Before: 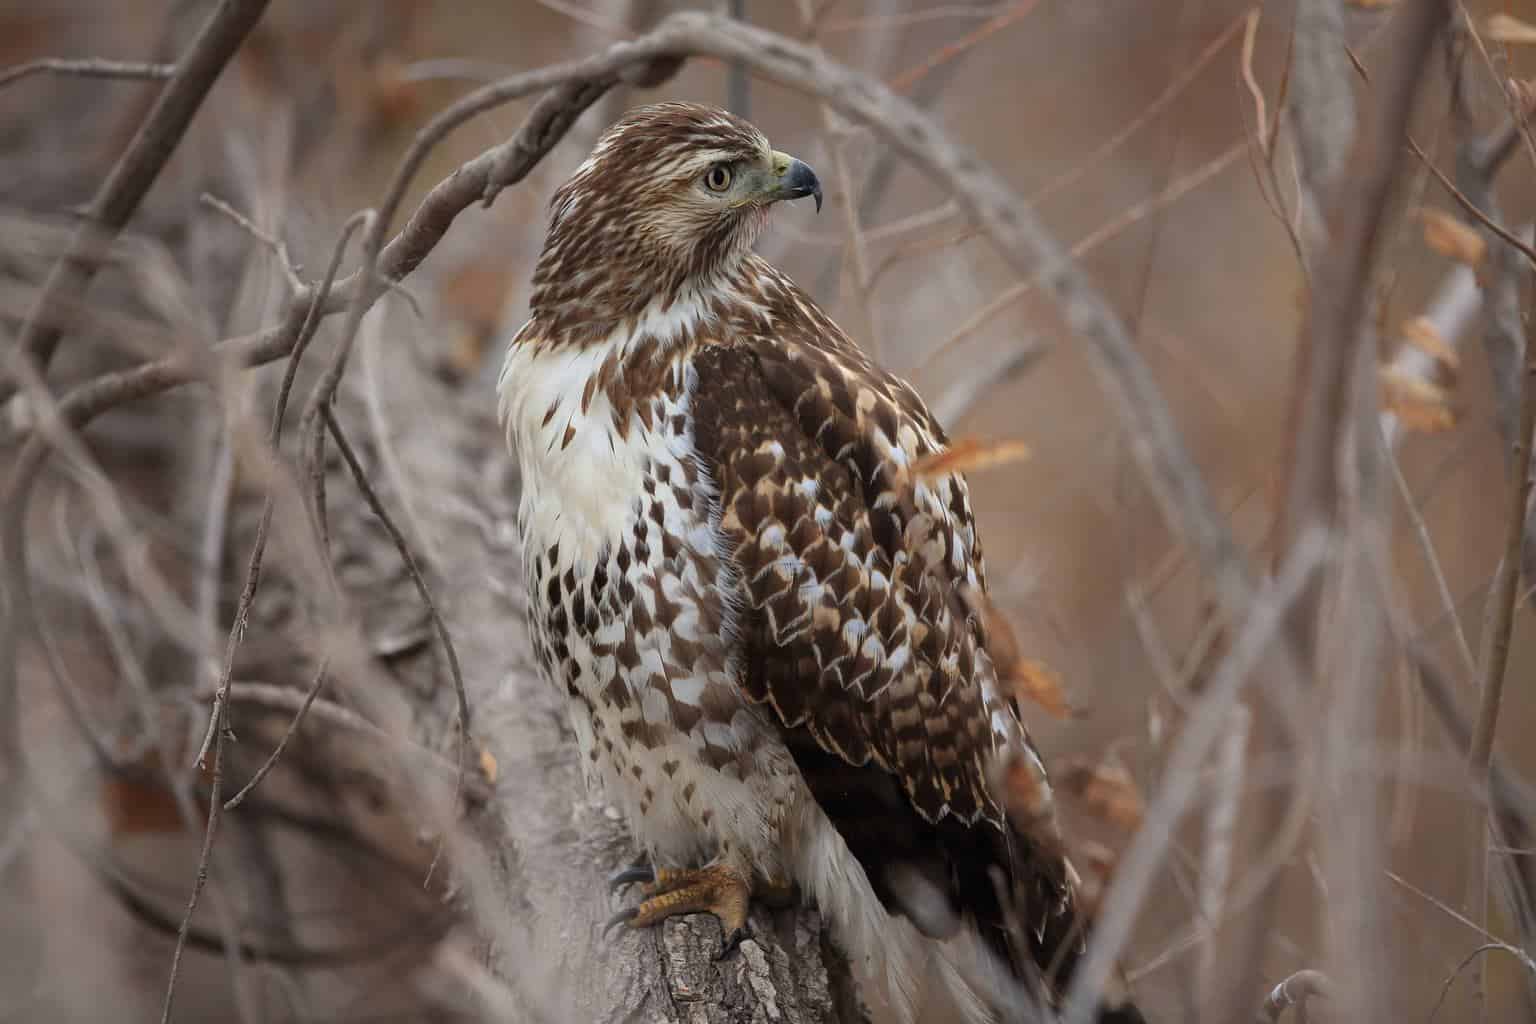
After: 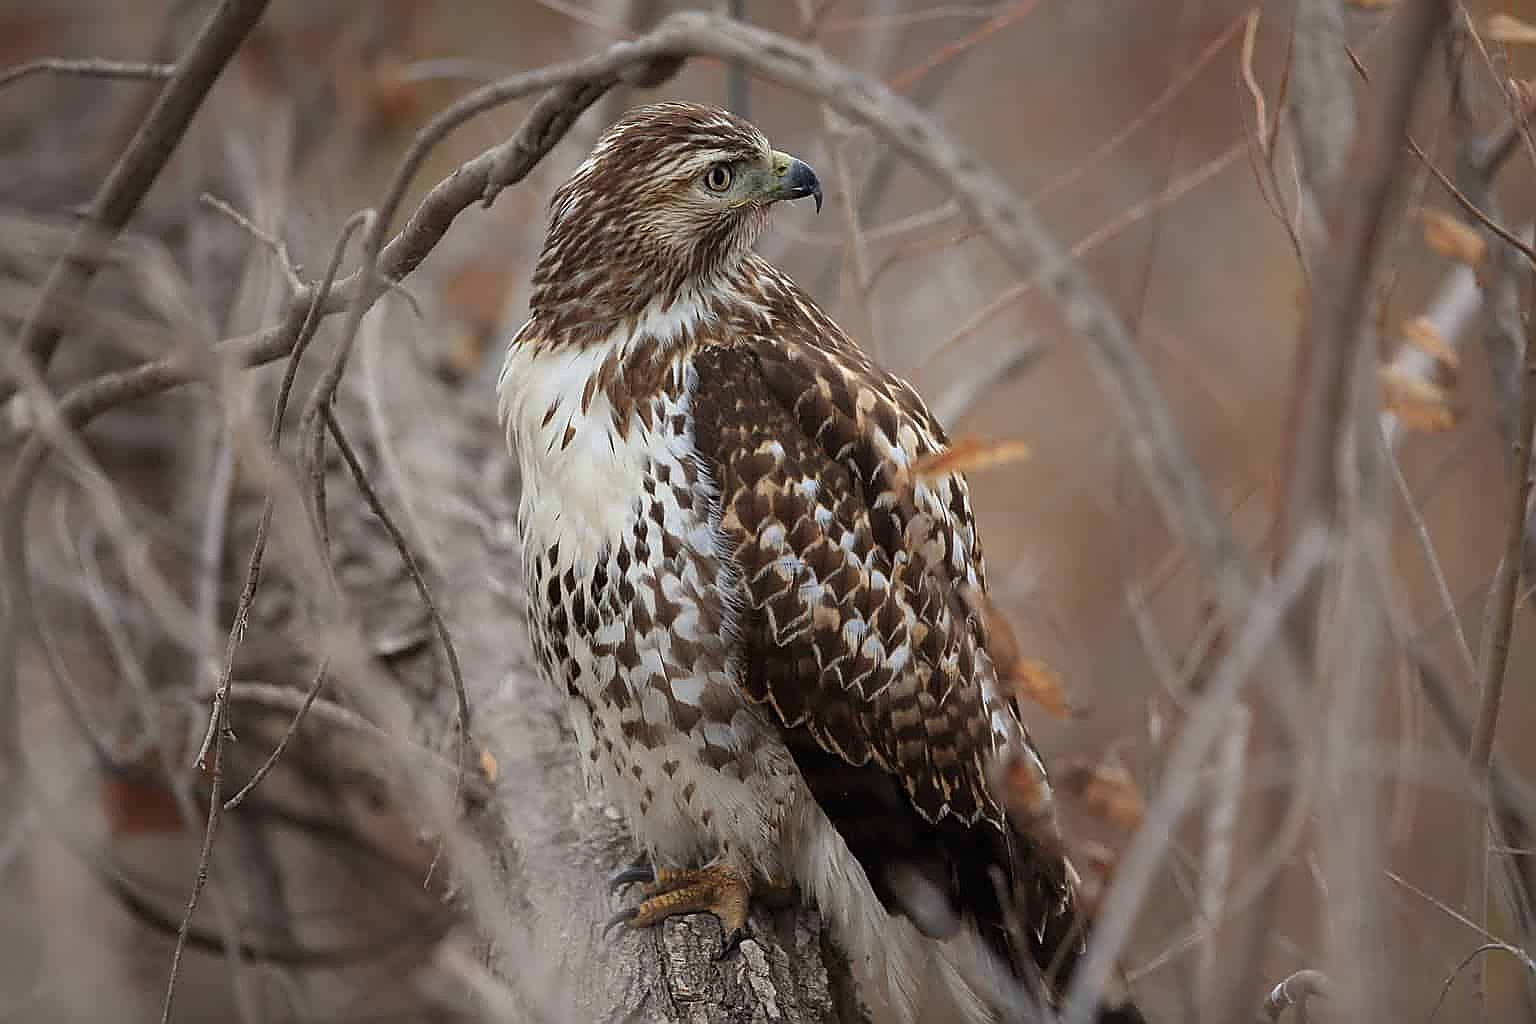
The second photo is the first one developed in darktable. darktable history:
sharpen: radius 1.419, amount 1.245, threshold 0.683
color correction: highlights a* -0.157, highlights b* 0.145
